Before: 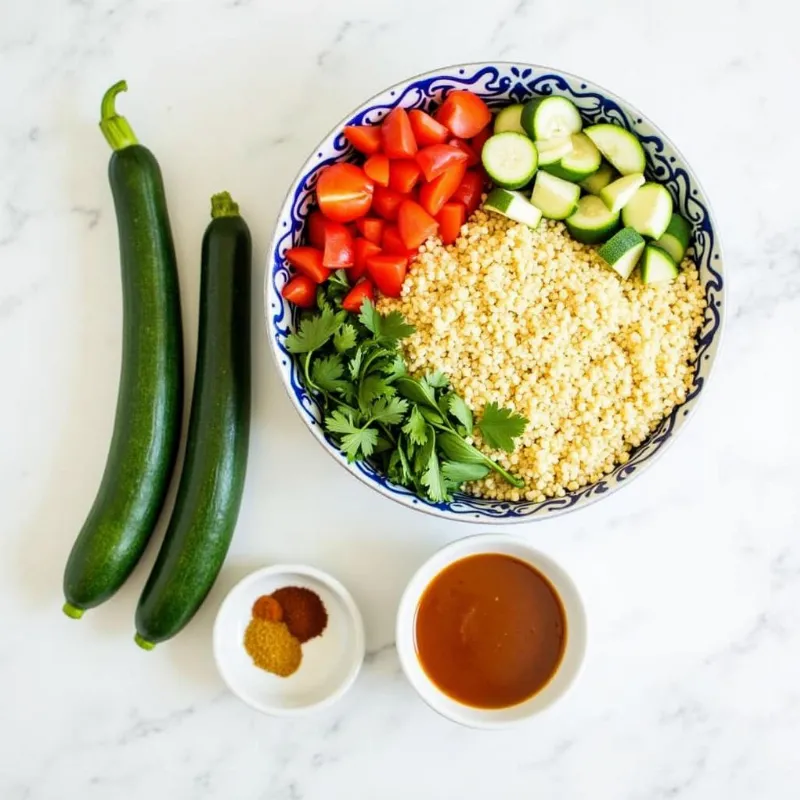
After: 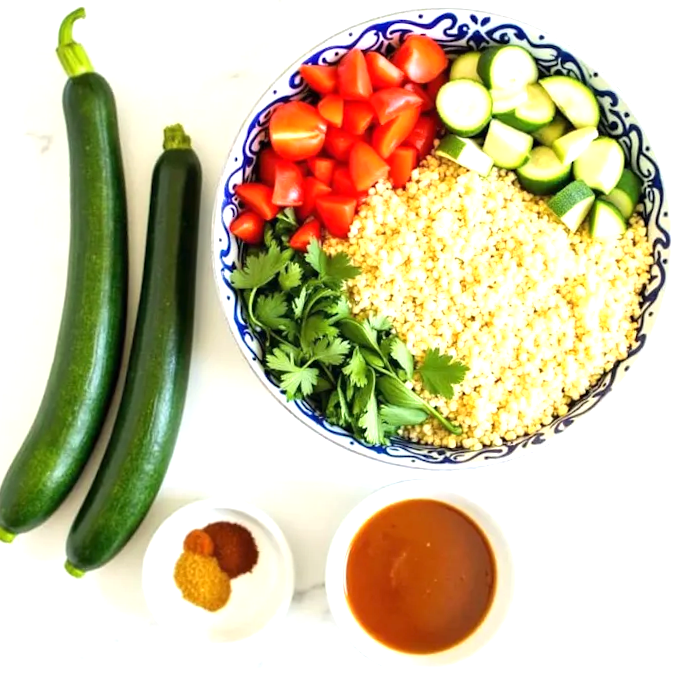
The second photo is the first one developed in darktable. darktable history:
crop and rotate: angle -2.97°, left 5.143%, top 5.226%, right 4.777%, bottom 4.544%
exposure: black level correction 0, exposure 0.699 EV, compensate exposure bias true, compensate highlight preservation false
